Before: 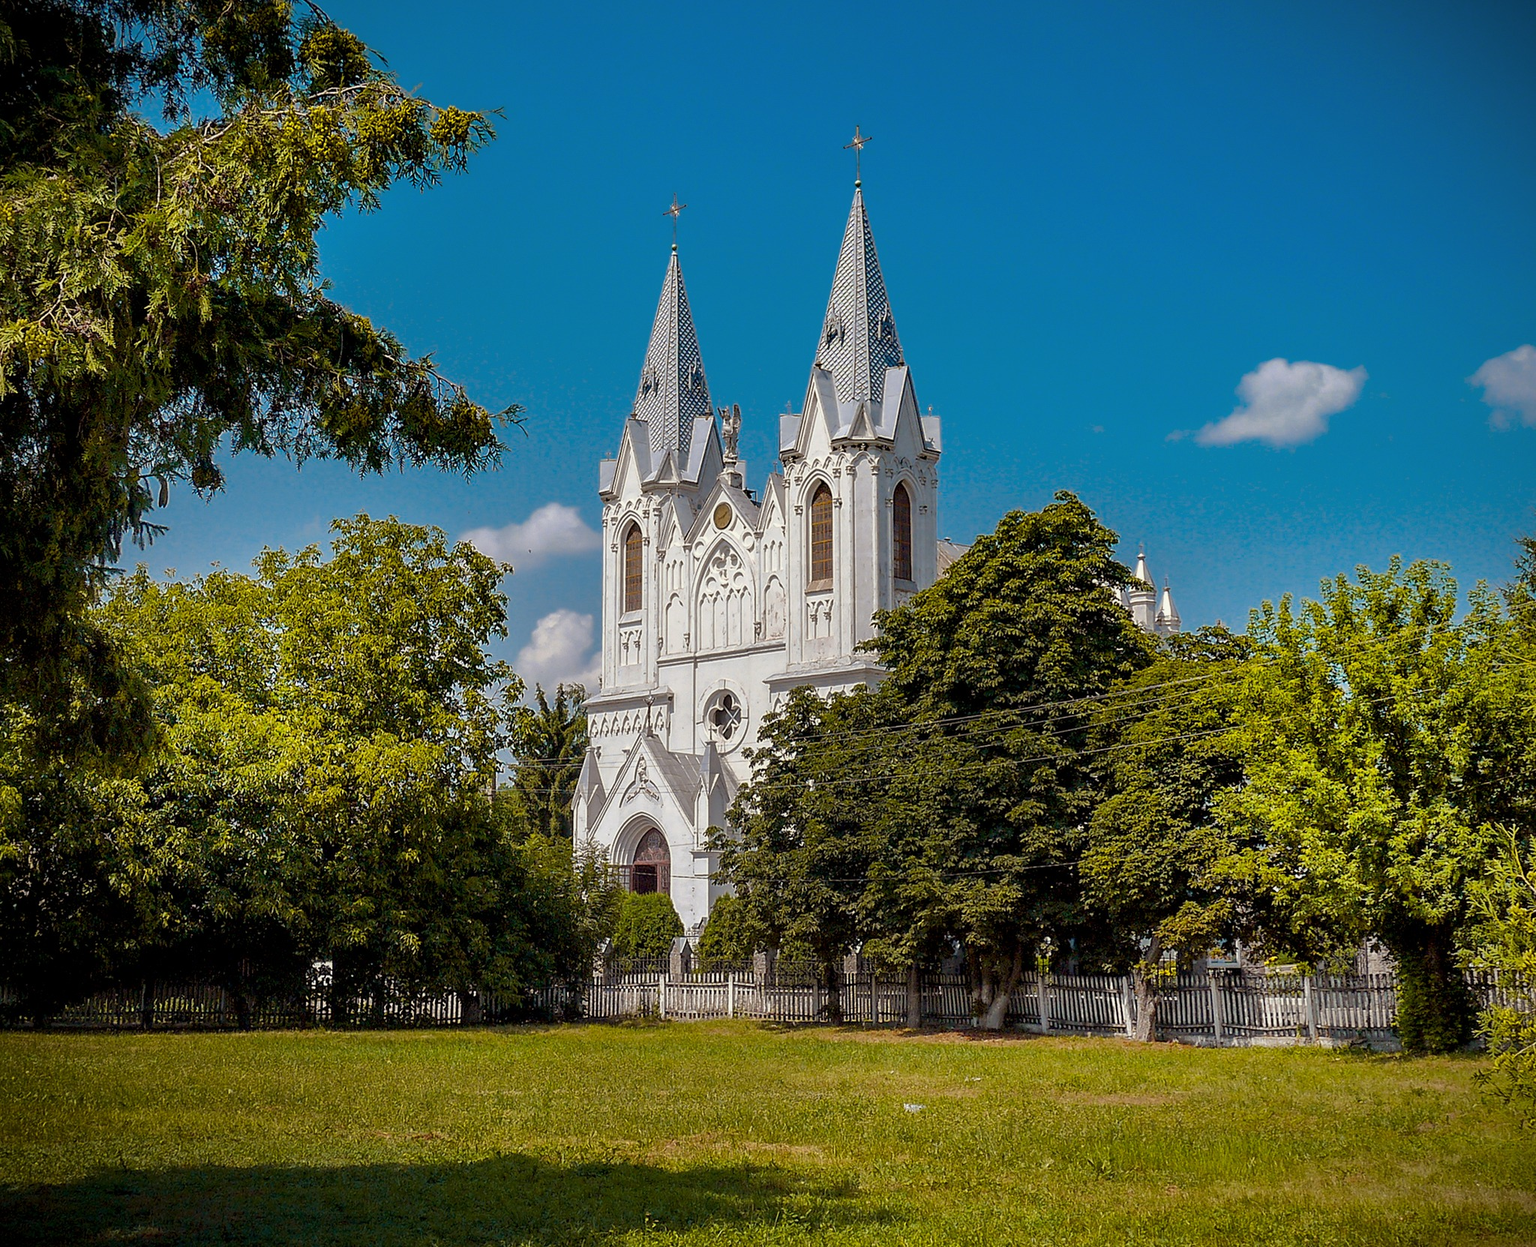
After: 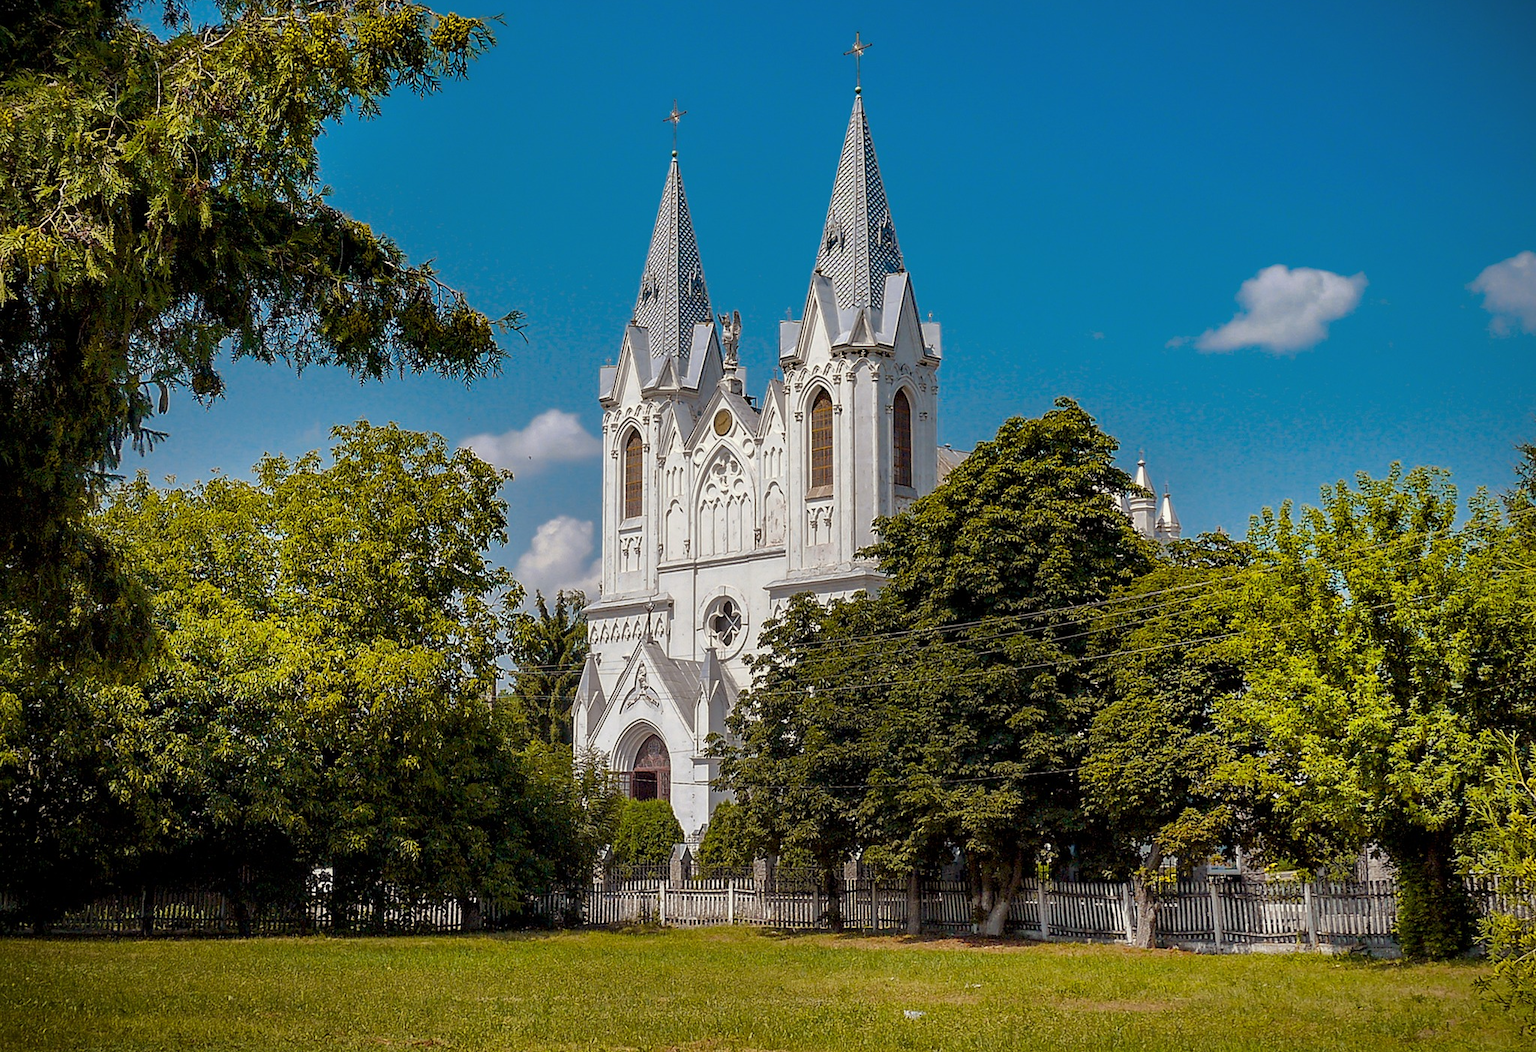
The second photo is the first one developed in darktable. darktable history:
crop: top 7.573%, bottom 8.012%
